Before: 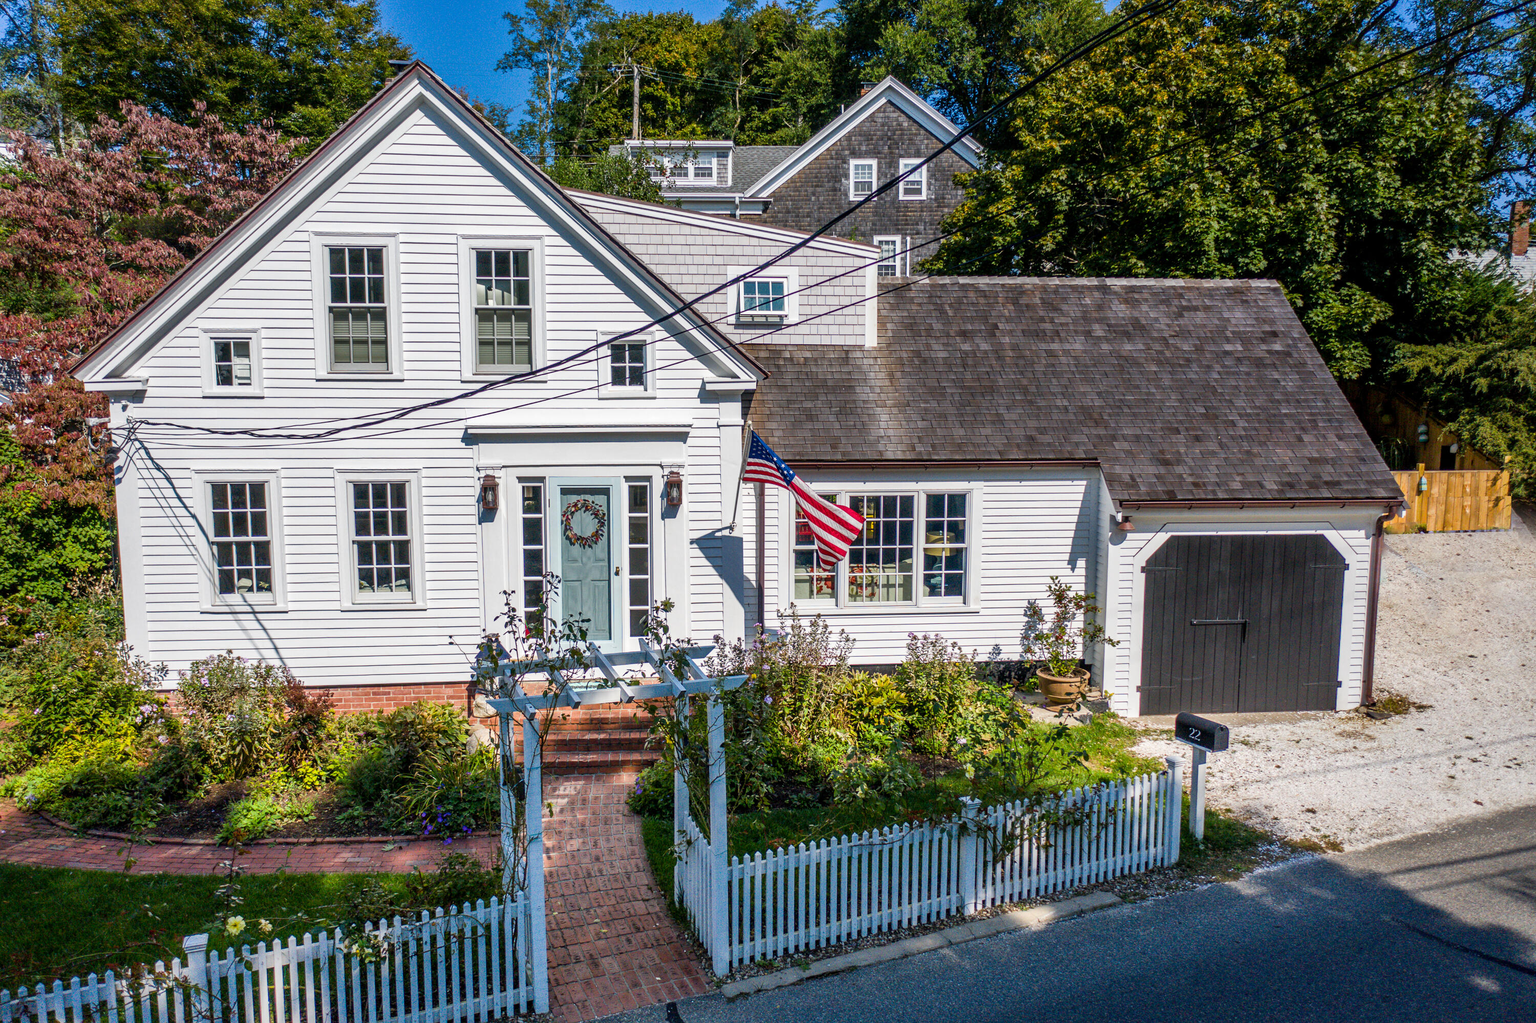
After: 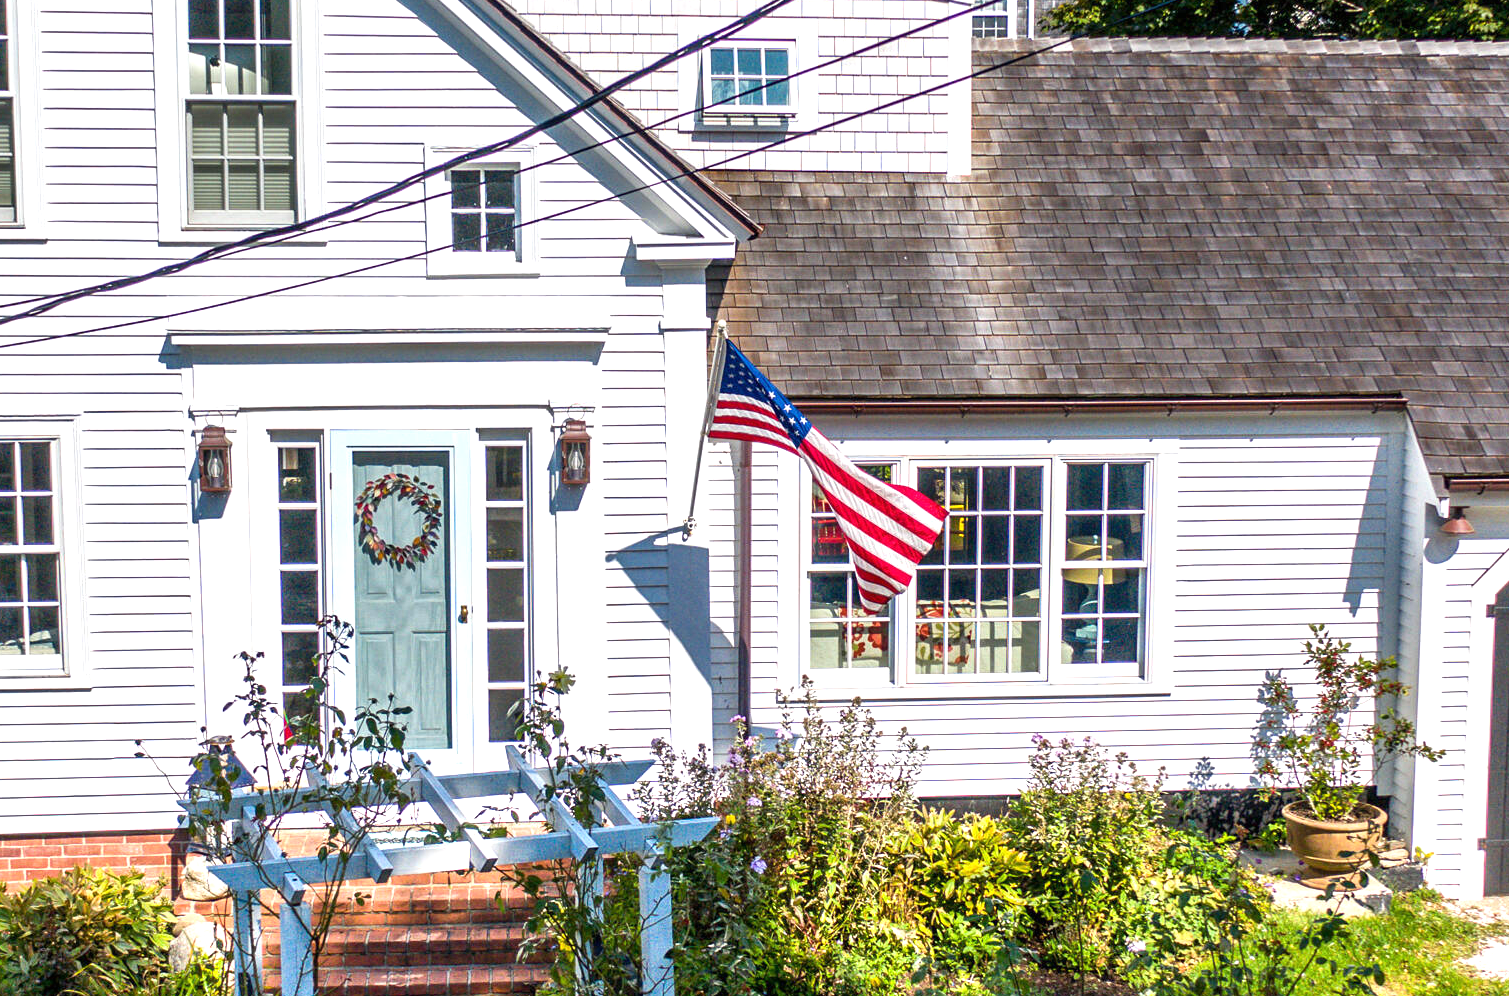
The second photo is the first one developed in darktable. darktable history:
crop: left 24.766%, top 25.126%, right 24.913%, bottom 25.026%
exposure: black level correction 0, exposure 0.498 EV, compensate exposure bias true, compensate highlight preservation false
